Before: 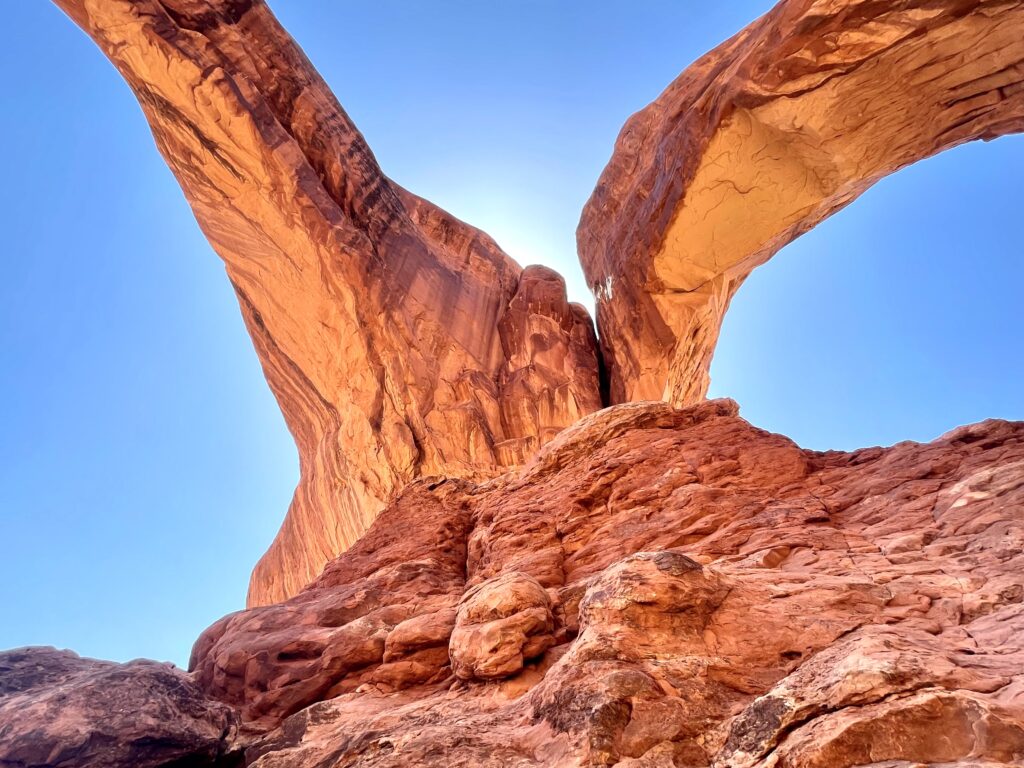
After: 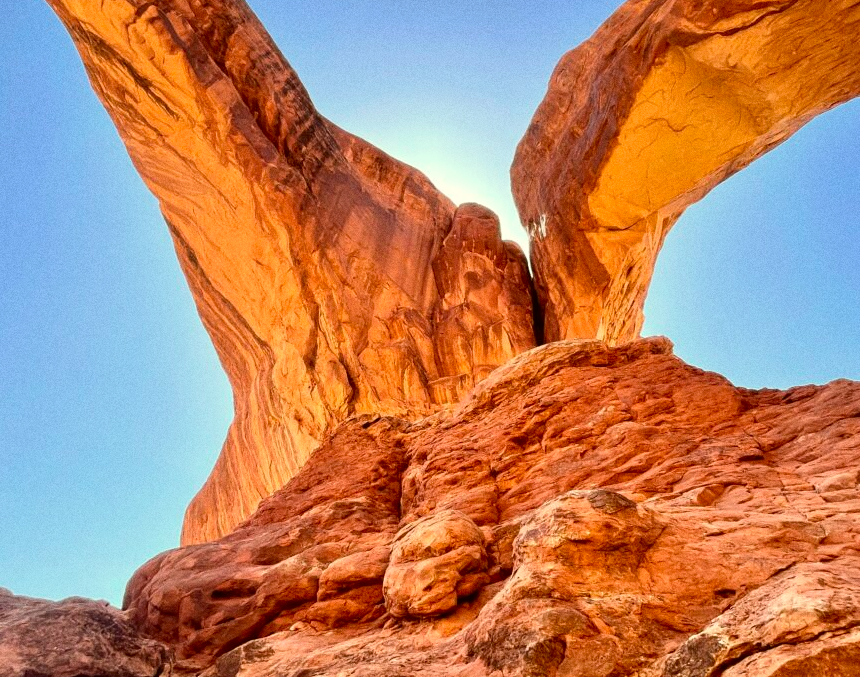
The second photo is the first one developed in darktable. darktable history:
grain: coarseness 0.09 ISO
crop: left 6.446%, top 8.188%, right 9.538%, bottom 3.548%
color correction: highlights a* -1.43, highlights b* 10.12, shadows a* 0.395, shadows b* 19.35
